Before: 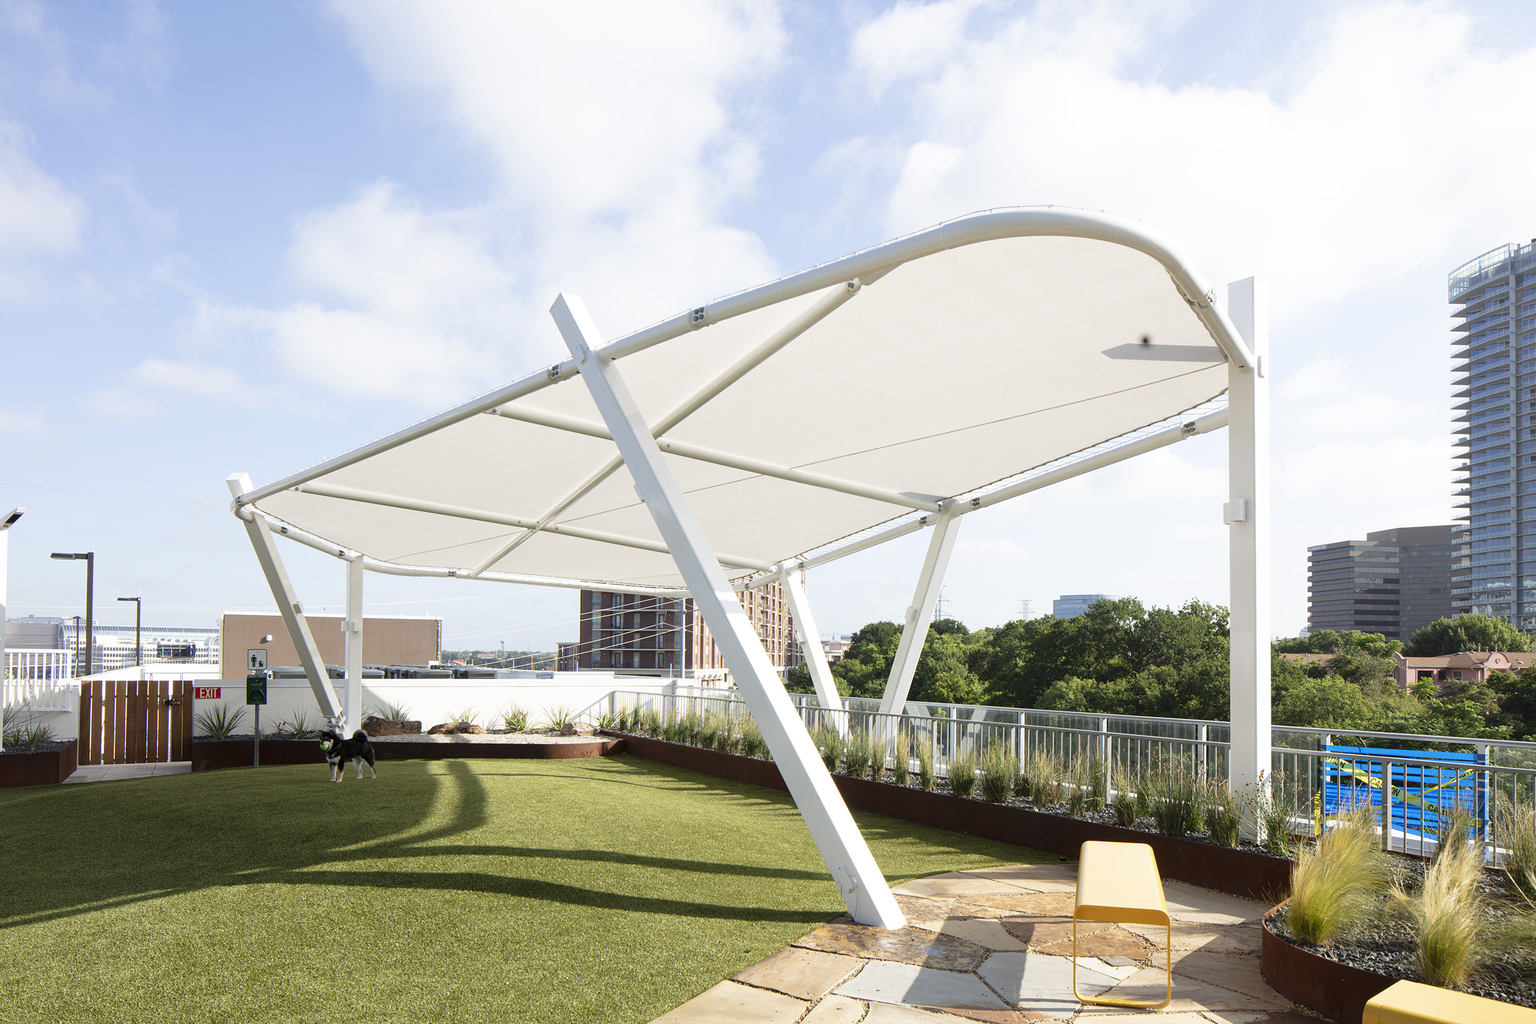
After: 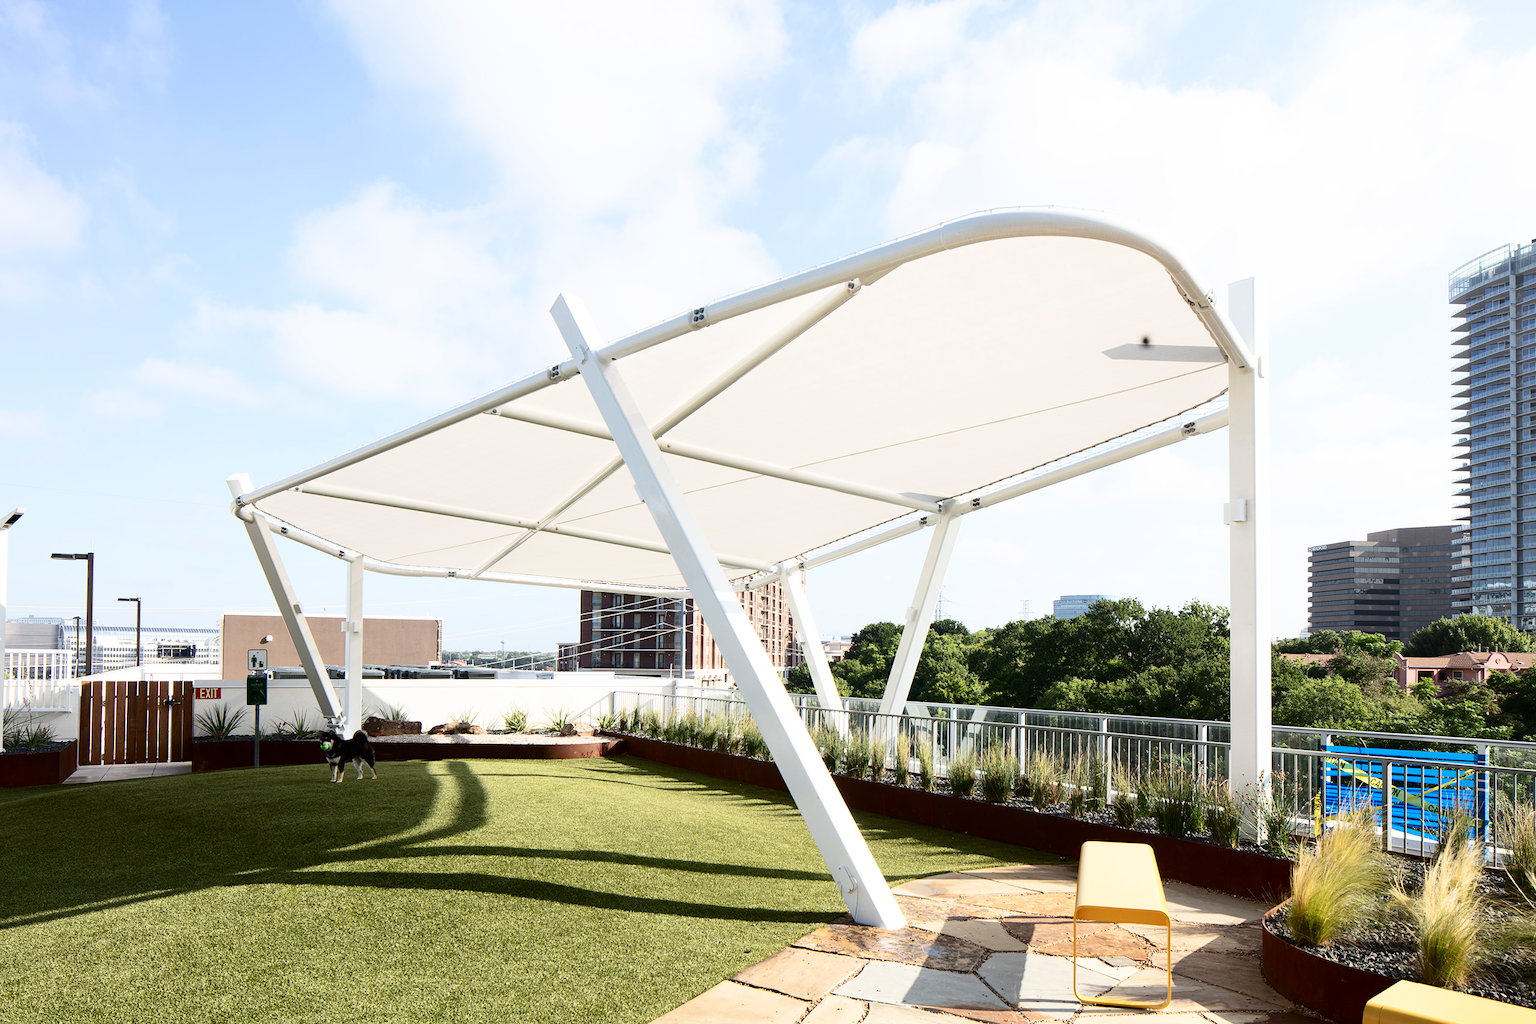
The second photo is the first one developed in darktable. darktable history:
contrast brightness saturation: contrast 0.272
